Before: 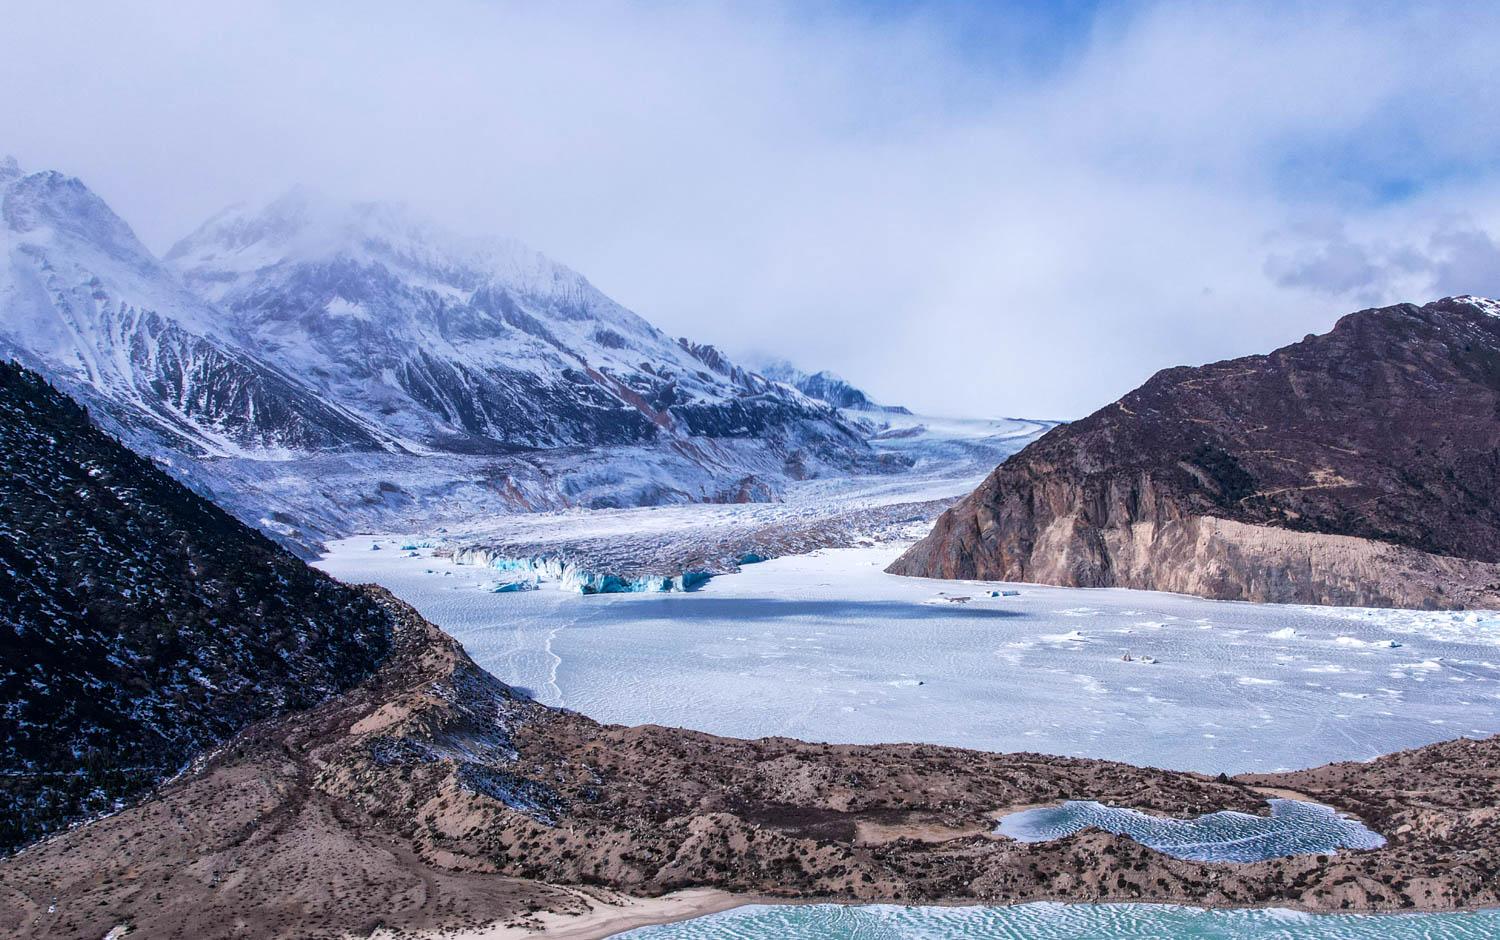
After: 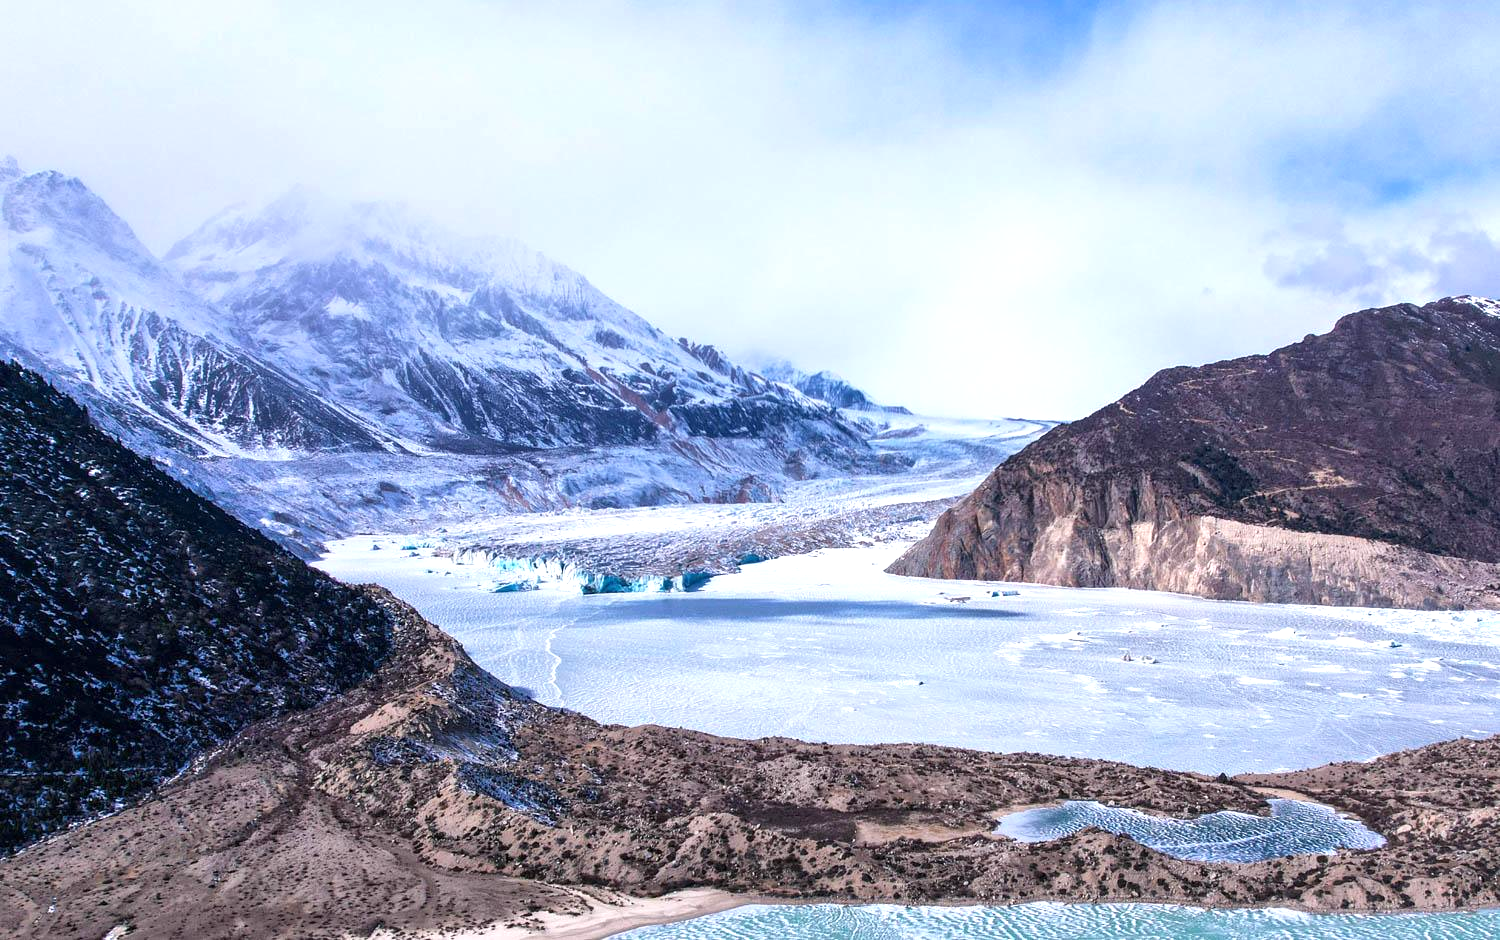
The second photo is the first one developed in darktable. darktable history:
exposure: exposure 0.563 EV, compensate highlight preservation false
